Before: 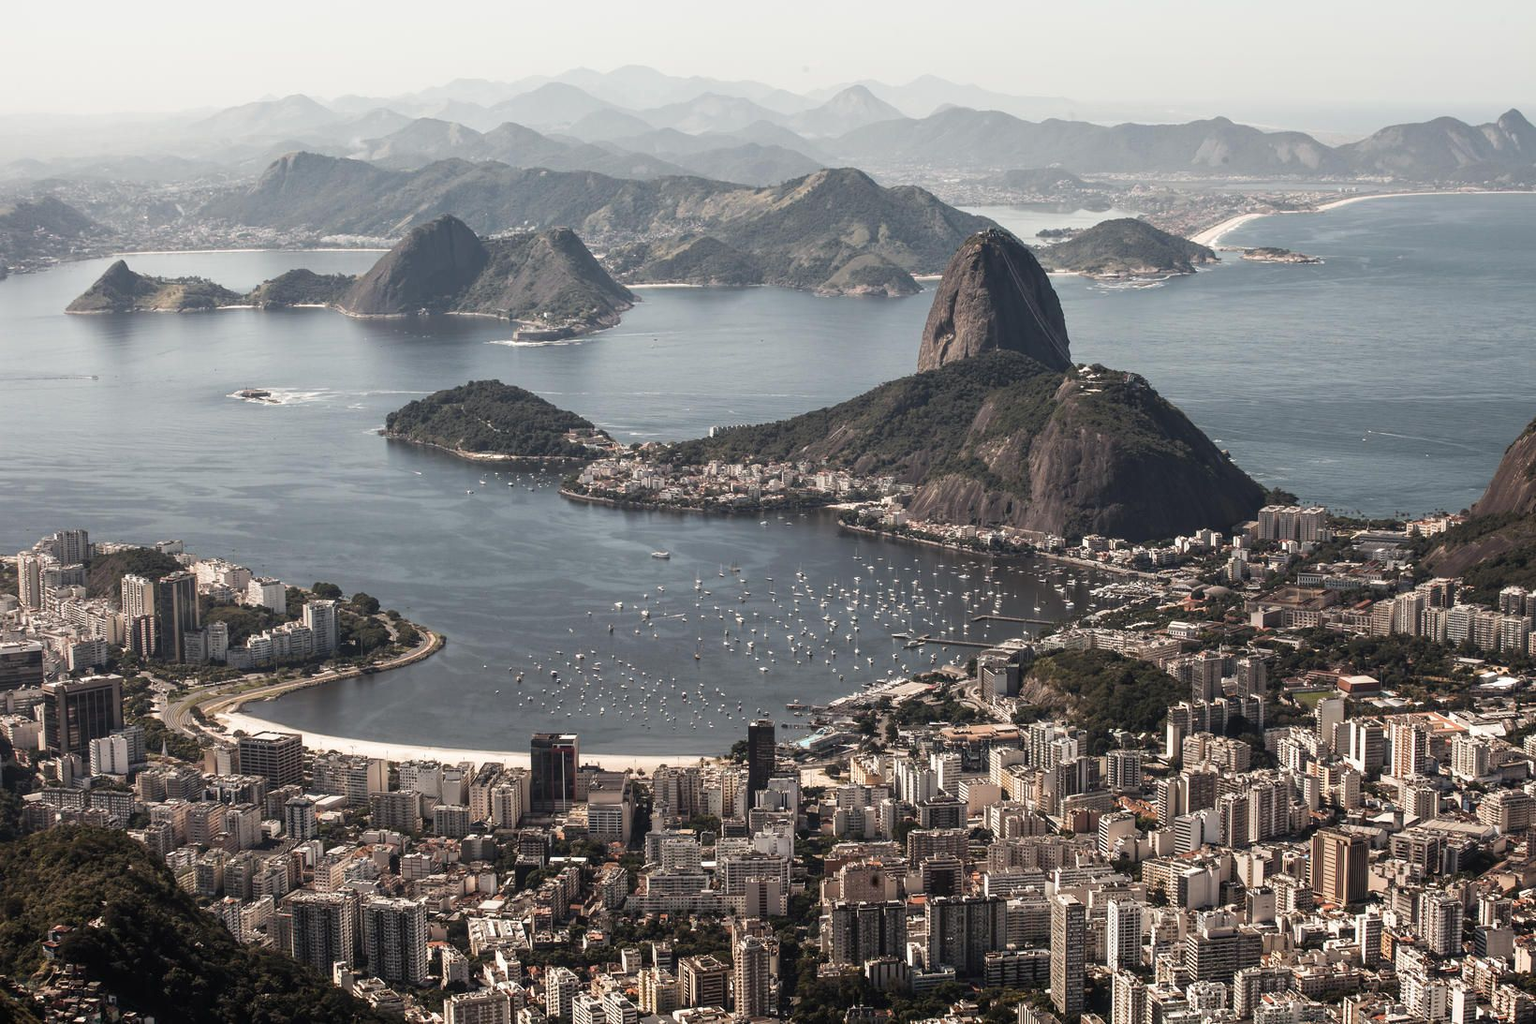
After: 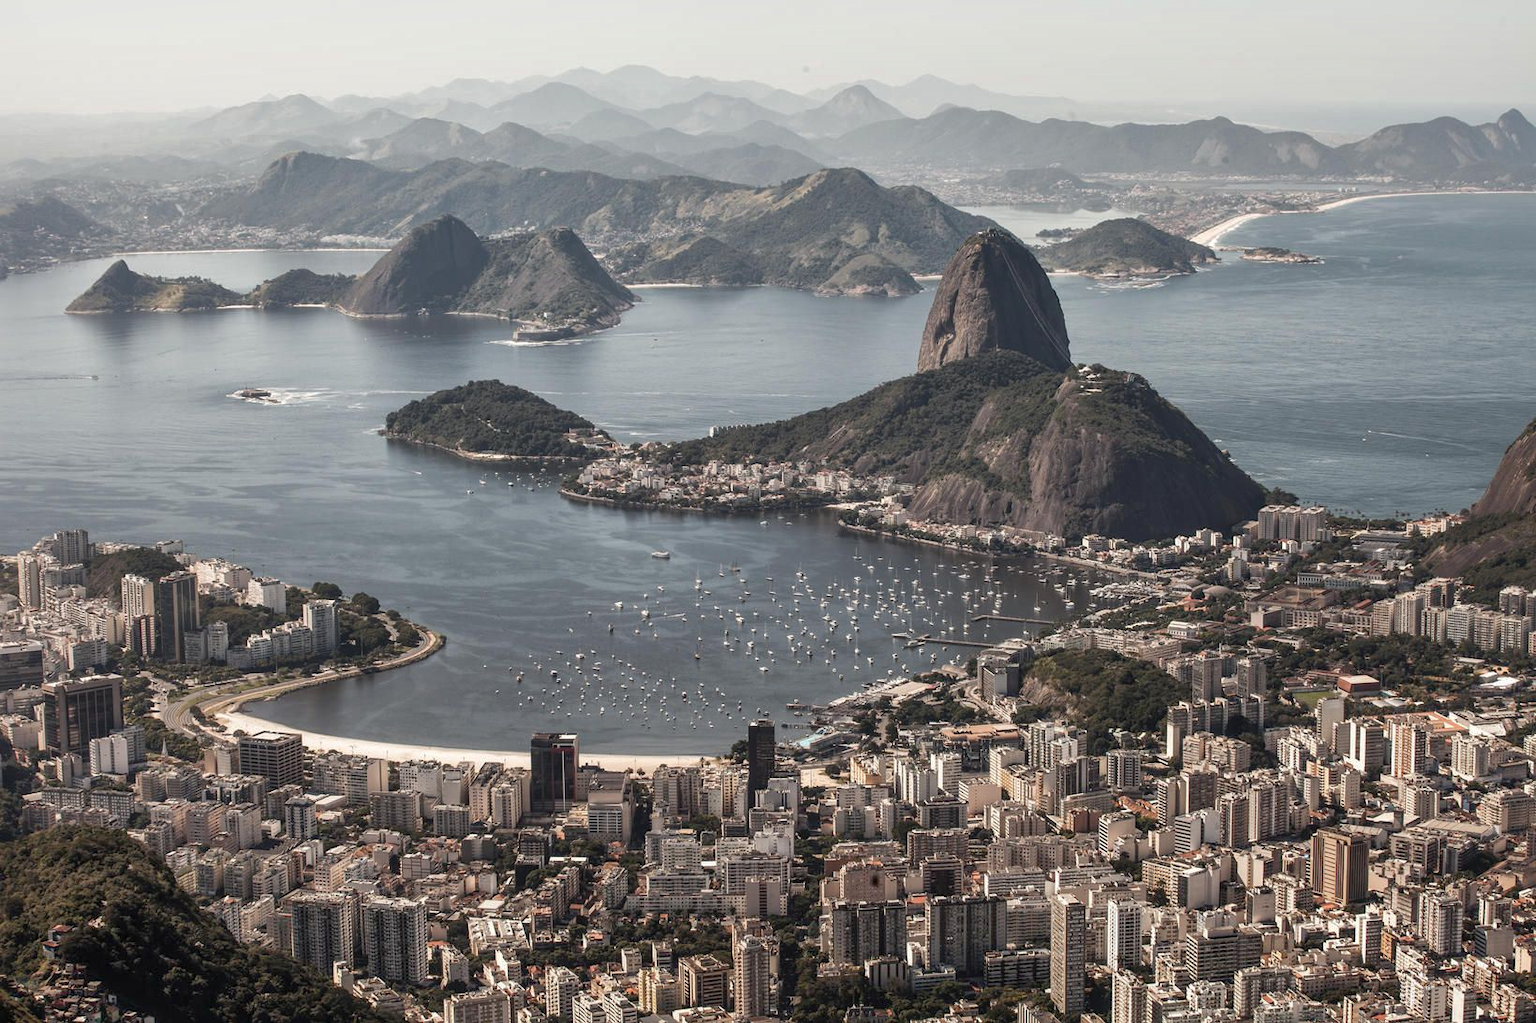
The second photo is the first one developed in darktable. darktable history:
shadows and highlights: on, module defaults
local contrast: mode bilateral grid, contrast 20, coarseness 51, detail 119%, midtone range 0.2
